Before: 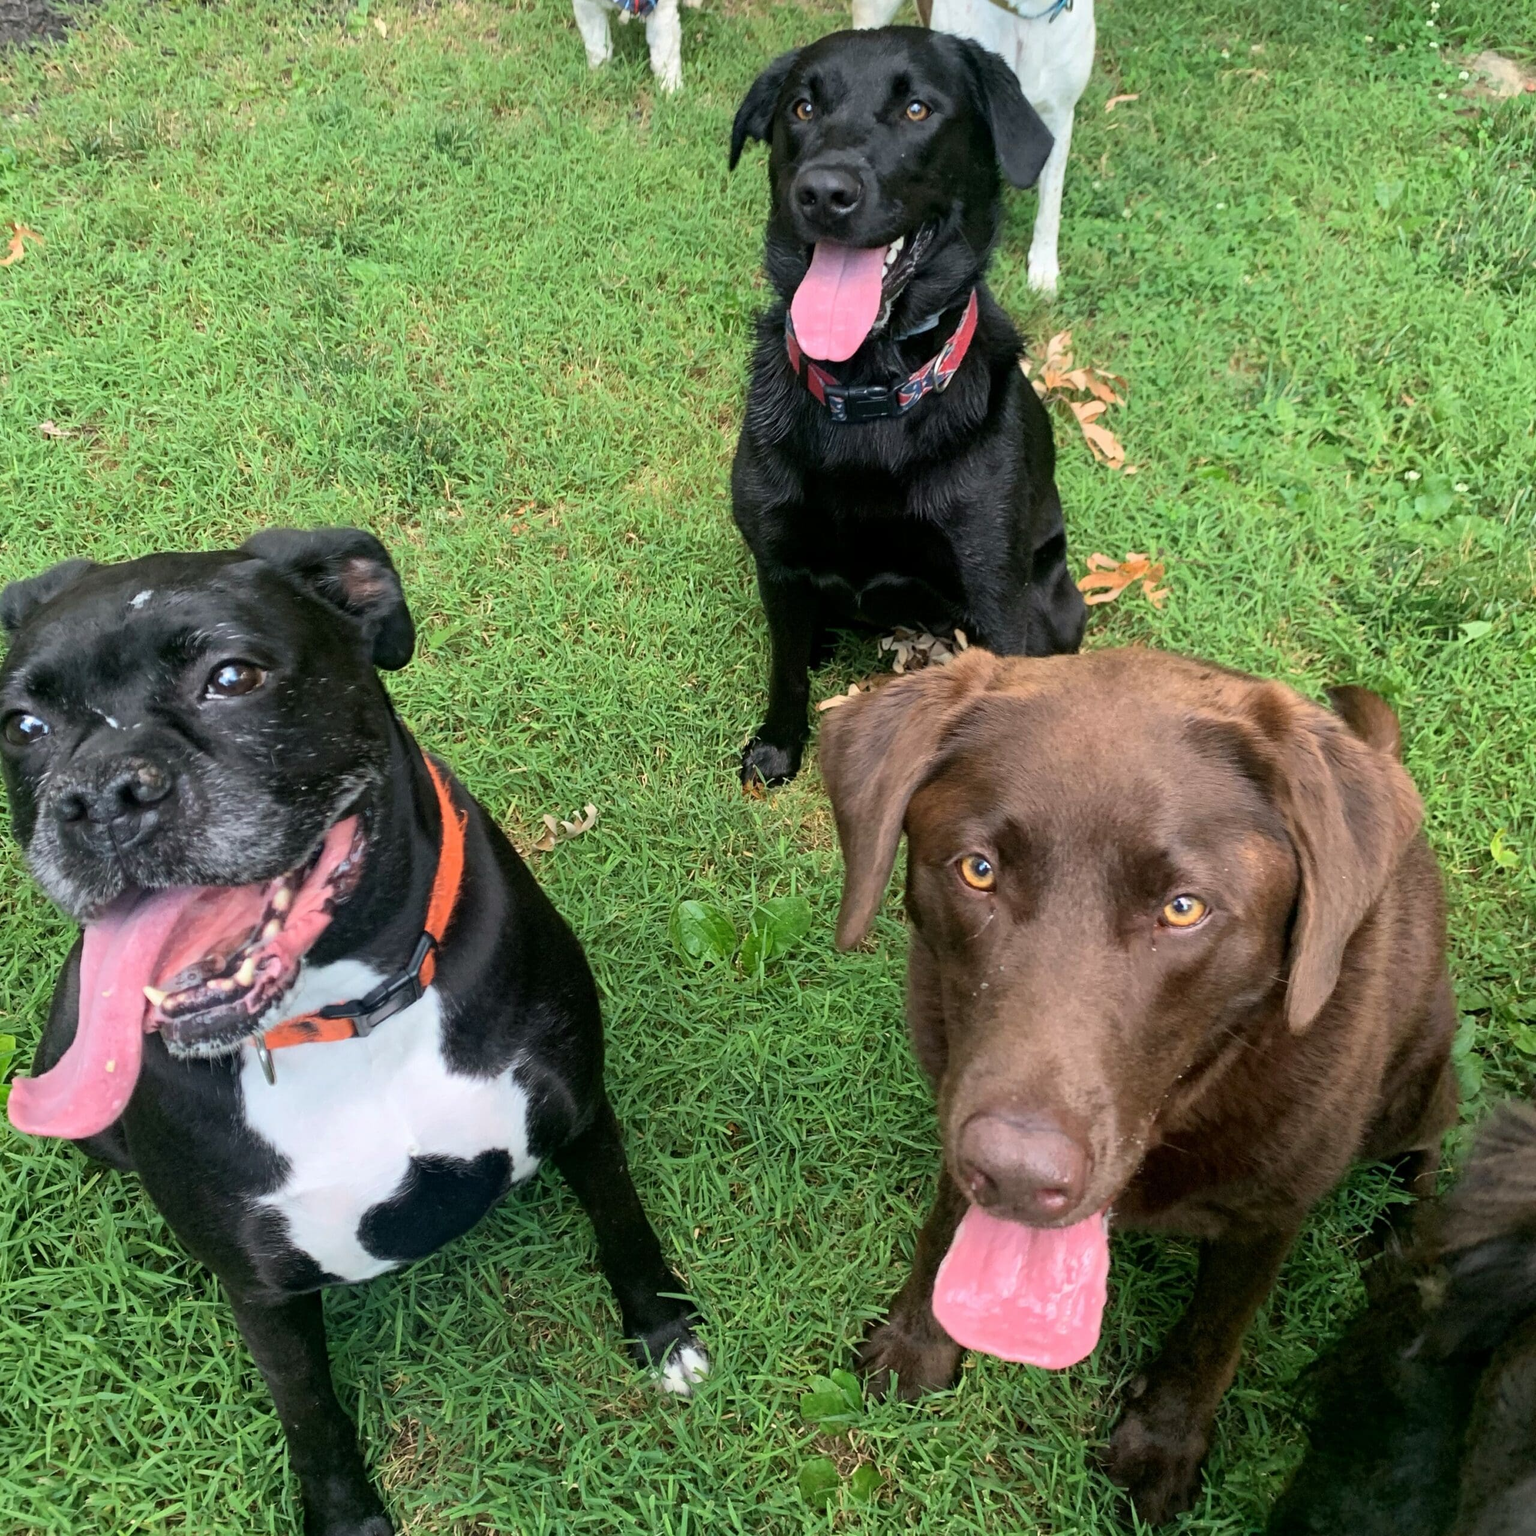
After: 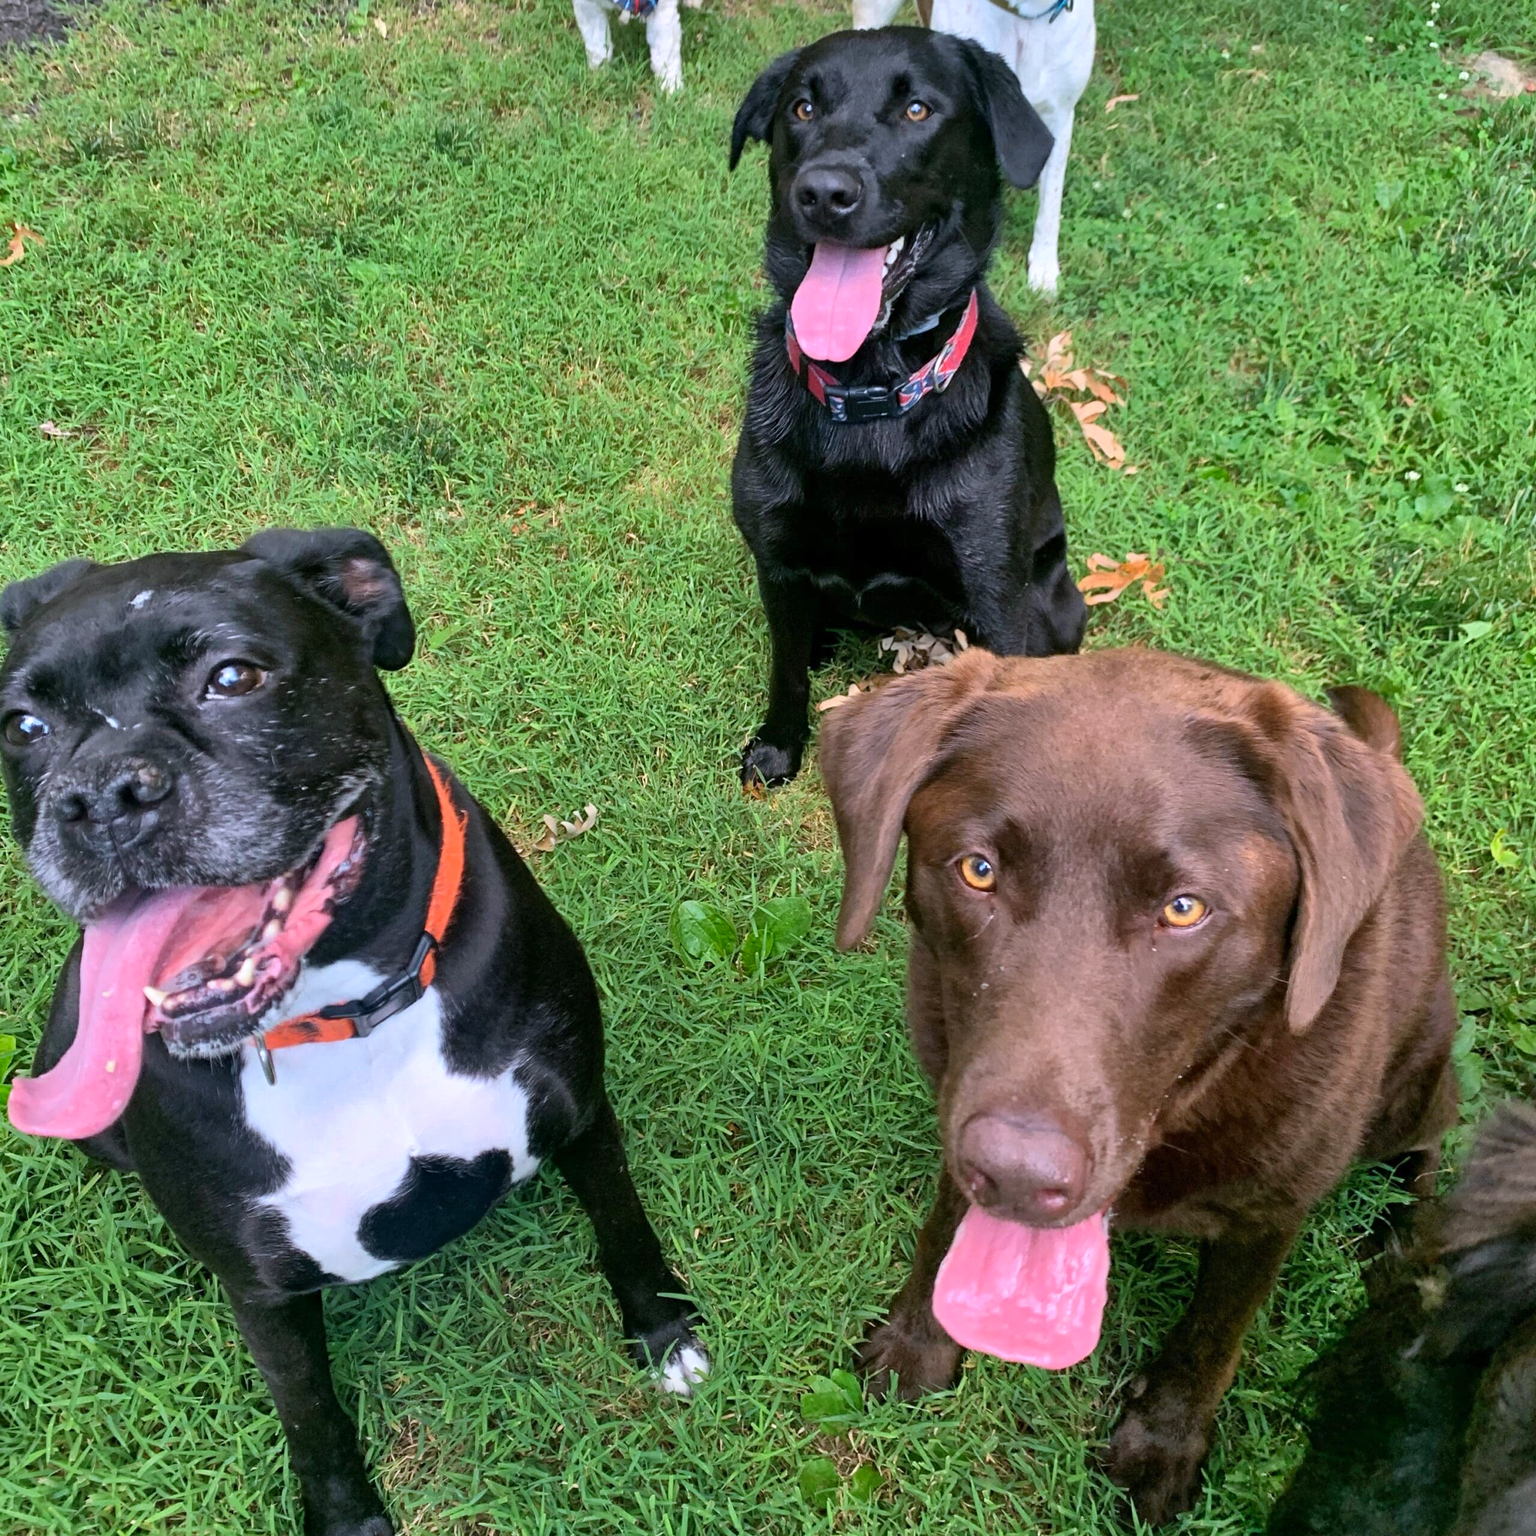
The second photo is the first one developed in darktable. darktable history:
contrast brightness saturation: saturation 0.13
shadows and highlights: shadows 45.15, highlights -65.93, soften with gaussian
white balance: blue 1.104
